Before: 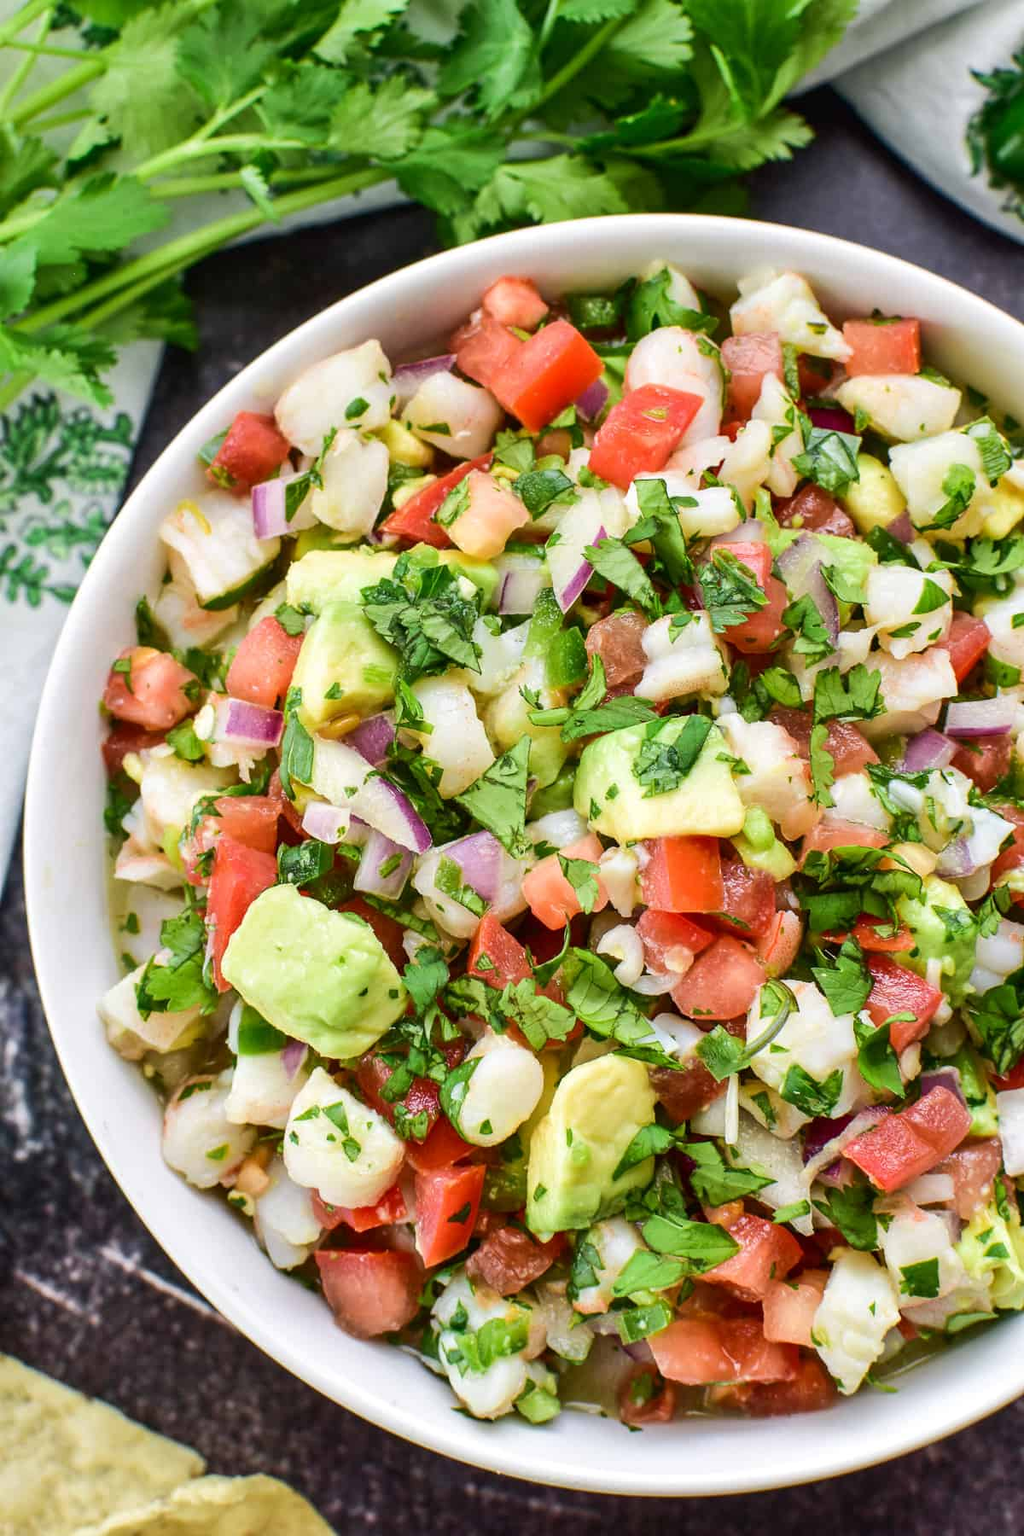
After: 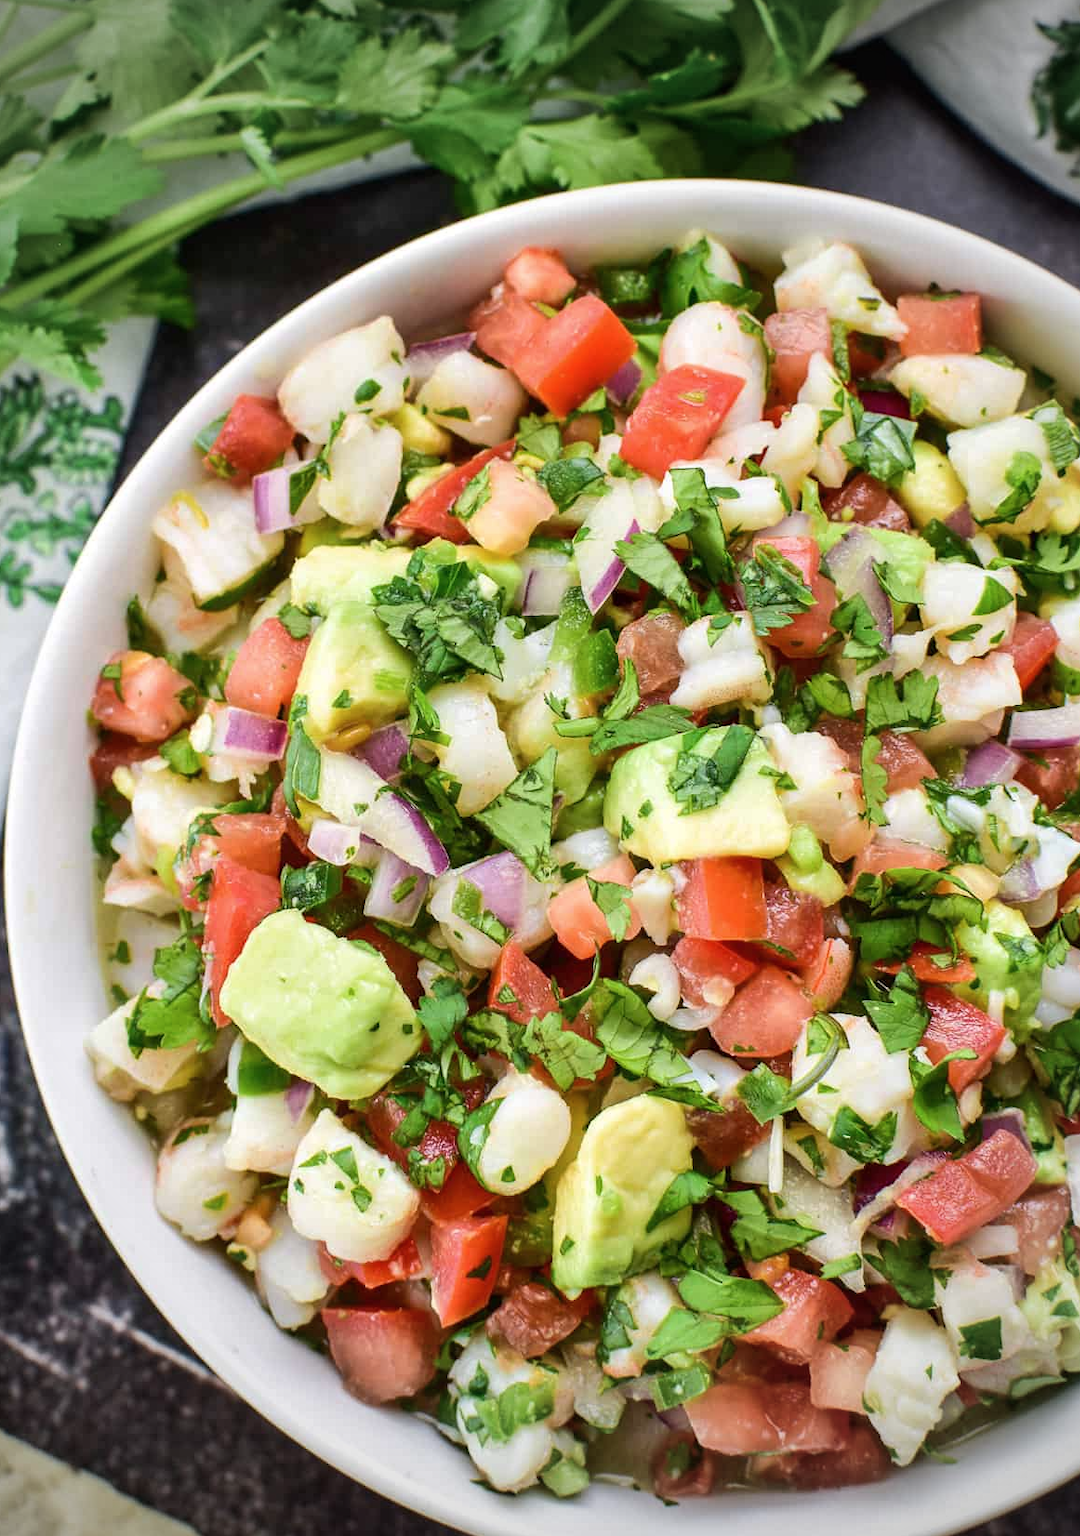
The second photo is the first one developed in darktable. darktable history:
contrast brightness saturation: saturation -0.05
vignetting: fall-off start 71.74%
crop: left 1.964%, top 3.251%, right 1.122%, bottom 4.933%
